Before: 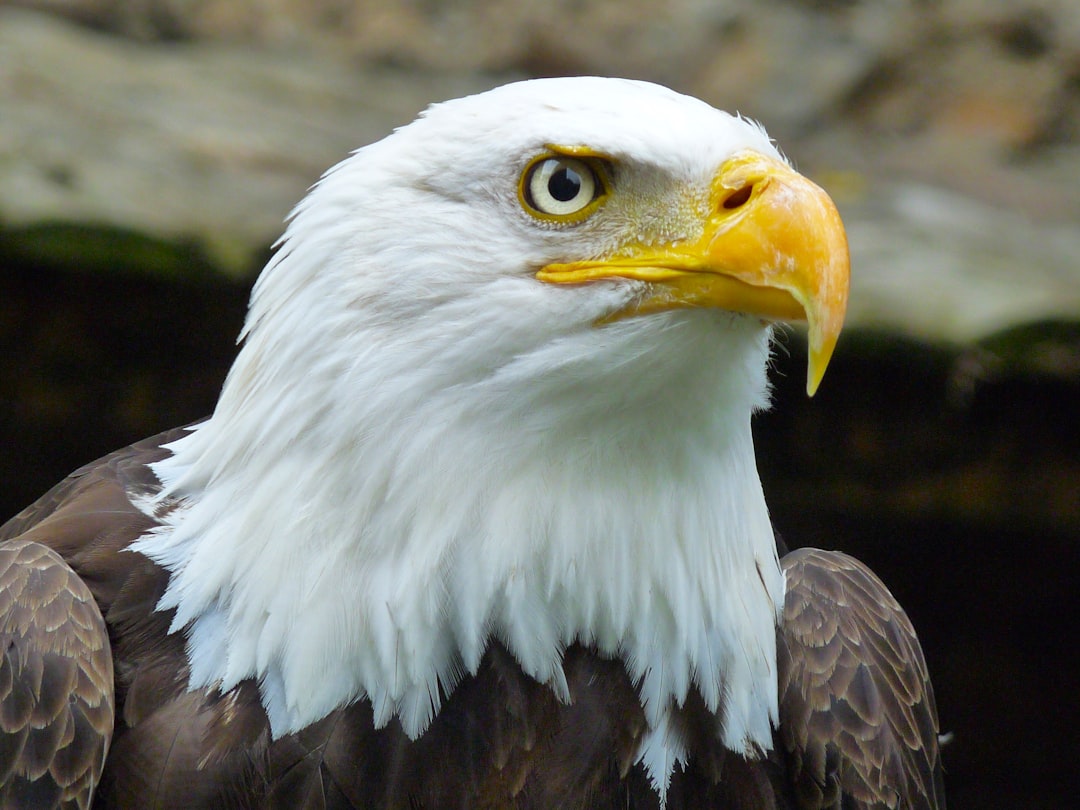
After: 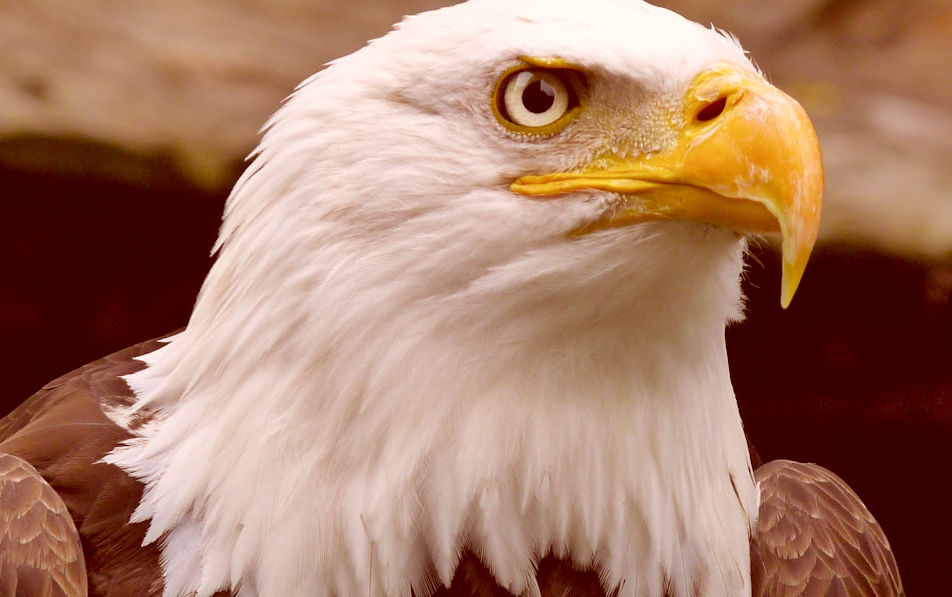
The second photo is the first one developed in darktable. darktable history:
tone equalizer: edges refinement/feathering 500, mask exposure compensation -1.57 EV, preserve details no
crop and rotate: left 2.449%, top 10.986%, right 9.354%, bottom 15.286%
color correction: highlights a* 9.34, highlights b* 8.66, shadows a* 39.47, shadows b* 39.9, saturation 0.793
